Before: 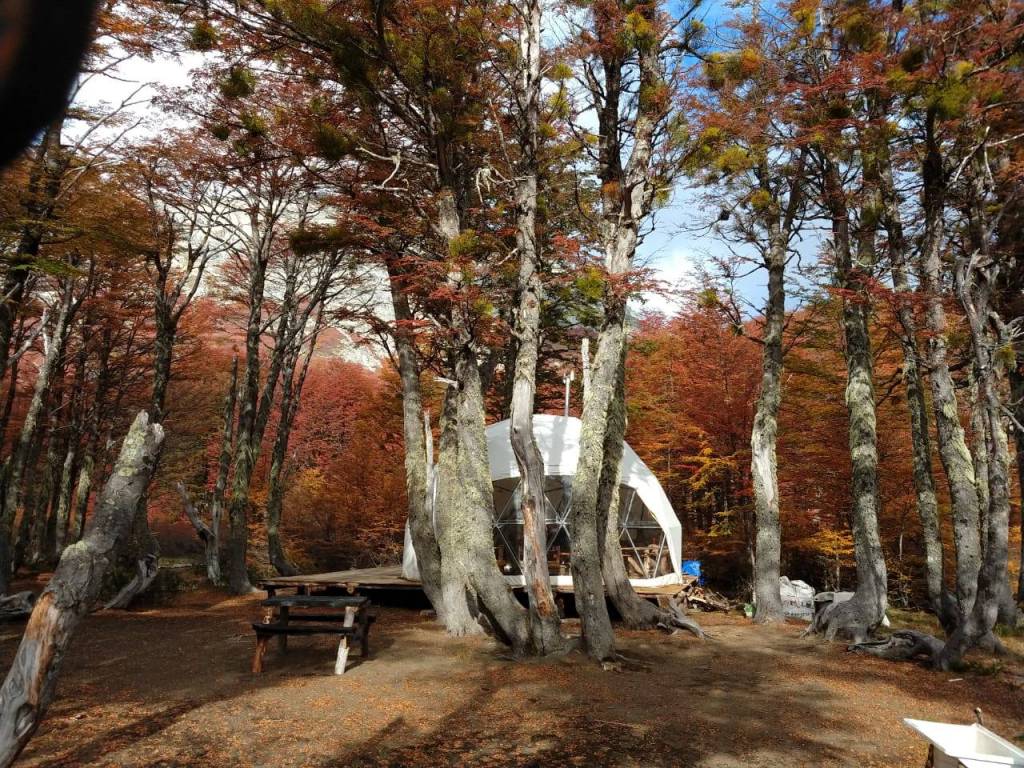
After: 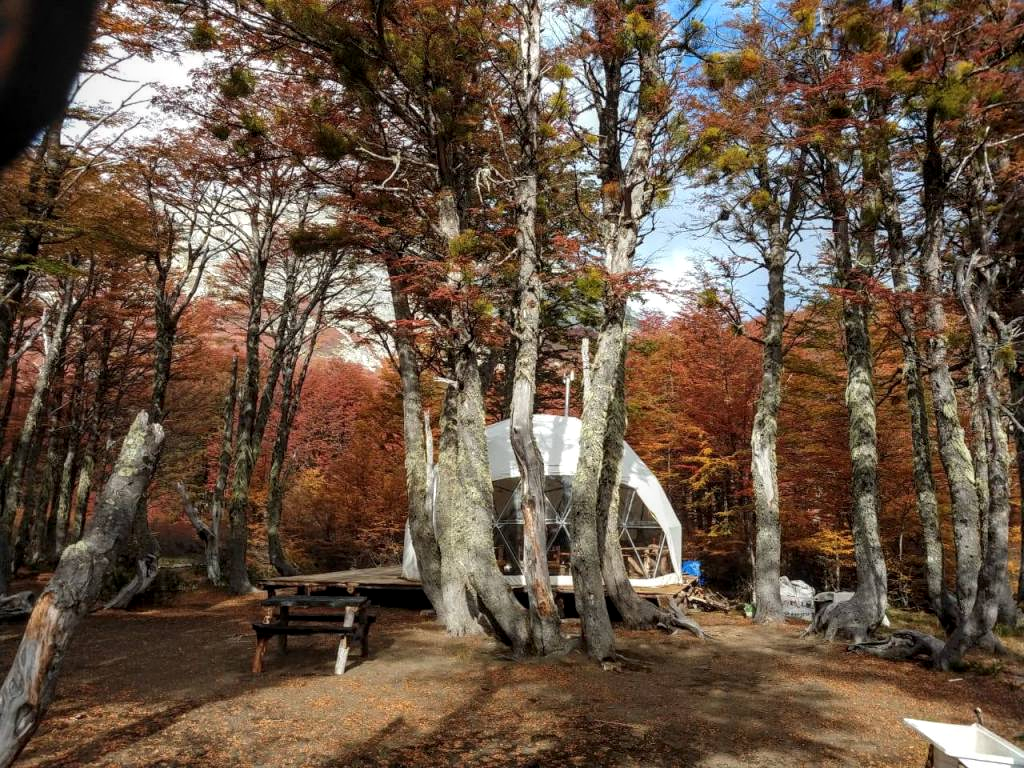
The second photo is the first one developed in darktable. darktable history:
local contrast: on, module defaults
color correction: saturation 0.98
